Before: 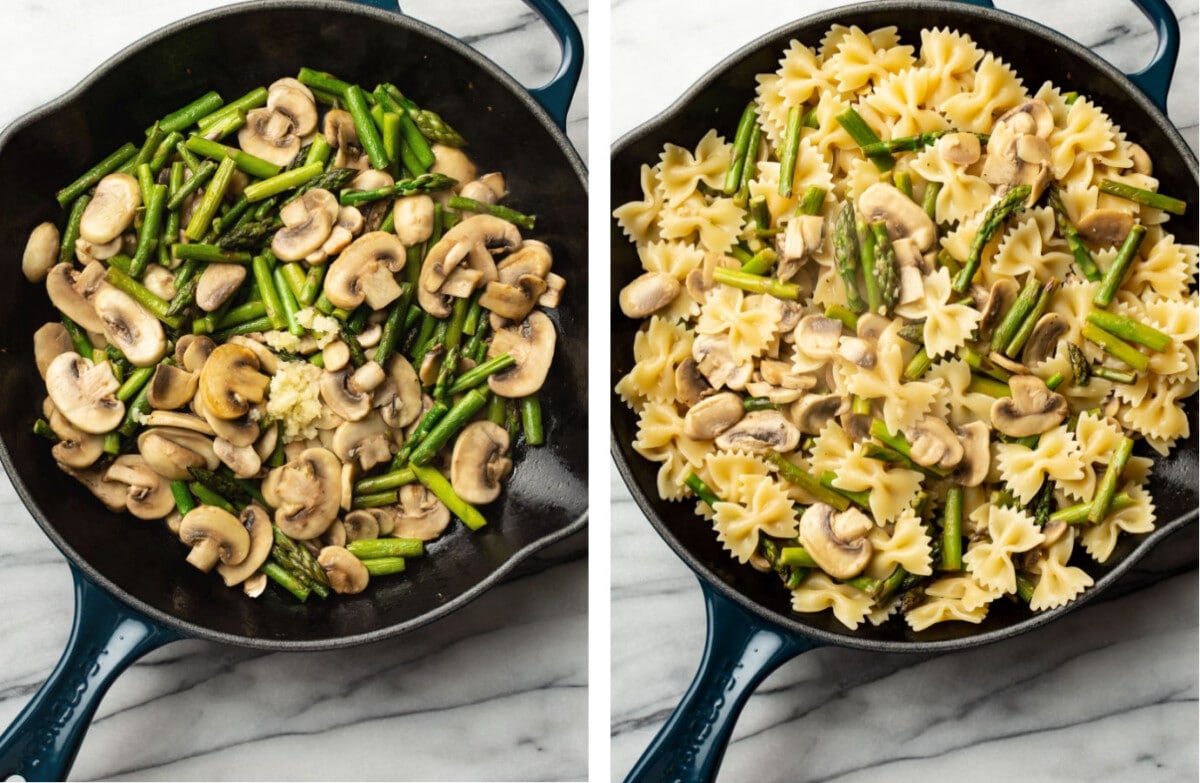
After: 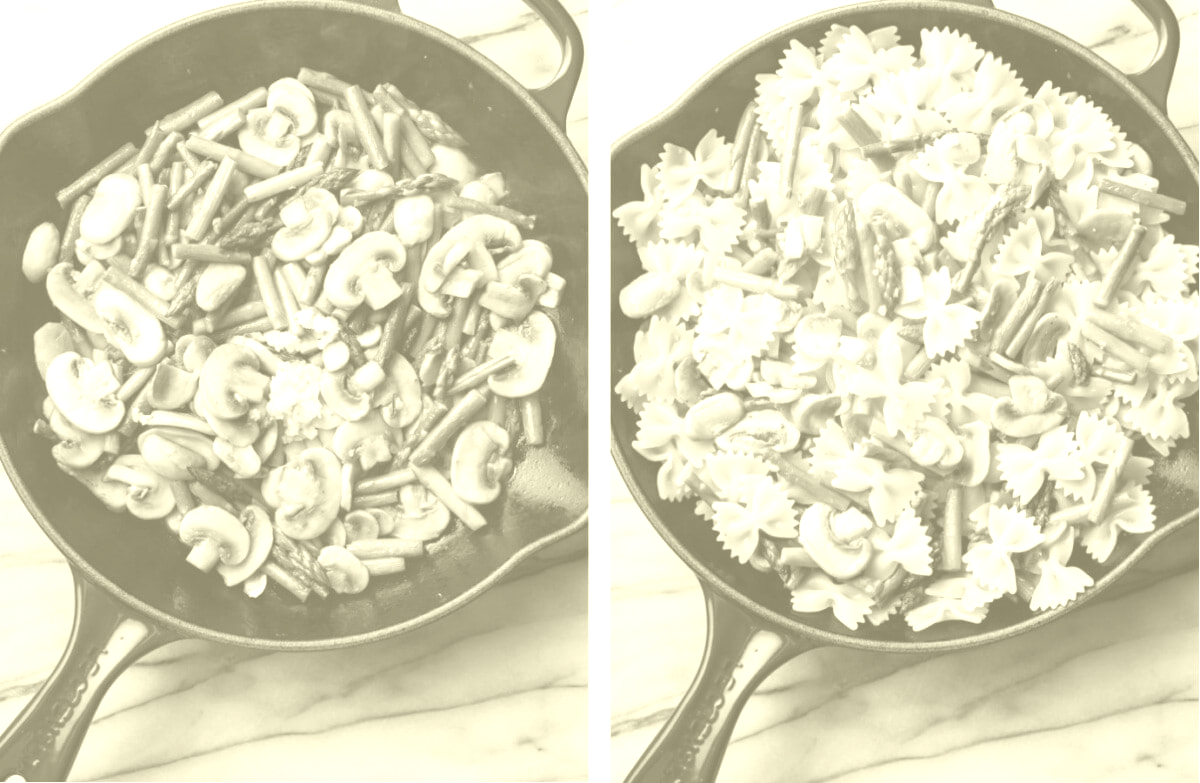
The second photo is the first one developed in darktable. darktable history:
exposure: exposure 0.64 EV, compensate highlight preservation false
colorize: hue 43.2°, saturation 40%, version 1
color correction: highlights a* 0.816, highlights b* 2.78, saturation 1.1
shadows and highlights: shadows 37.27, highlights -28.18, soften with gaussian
